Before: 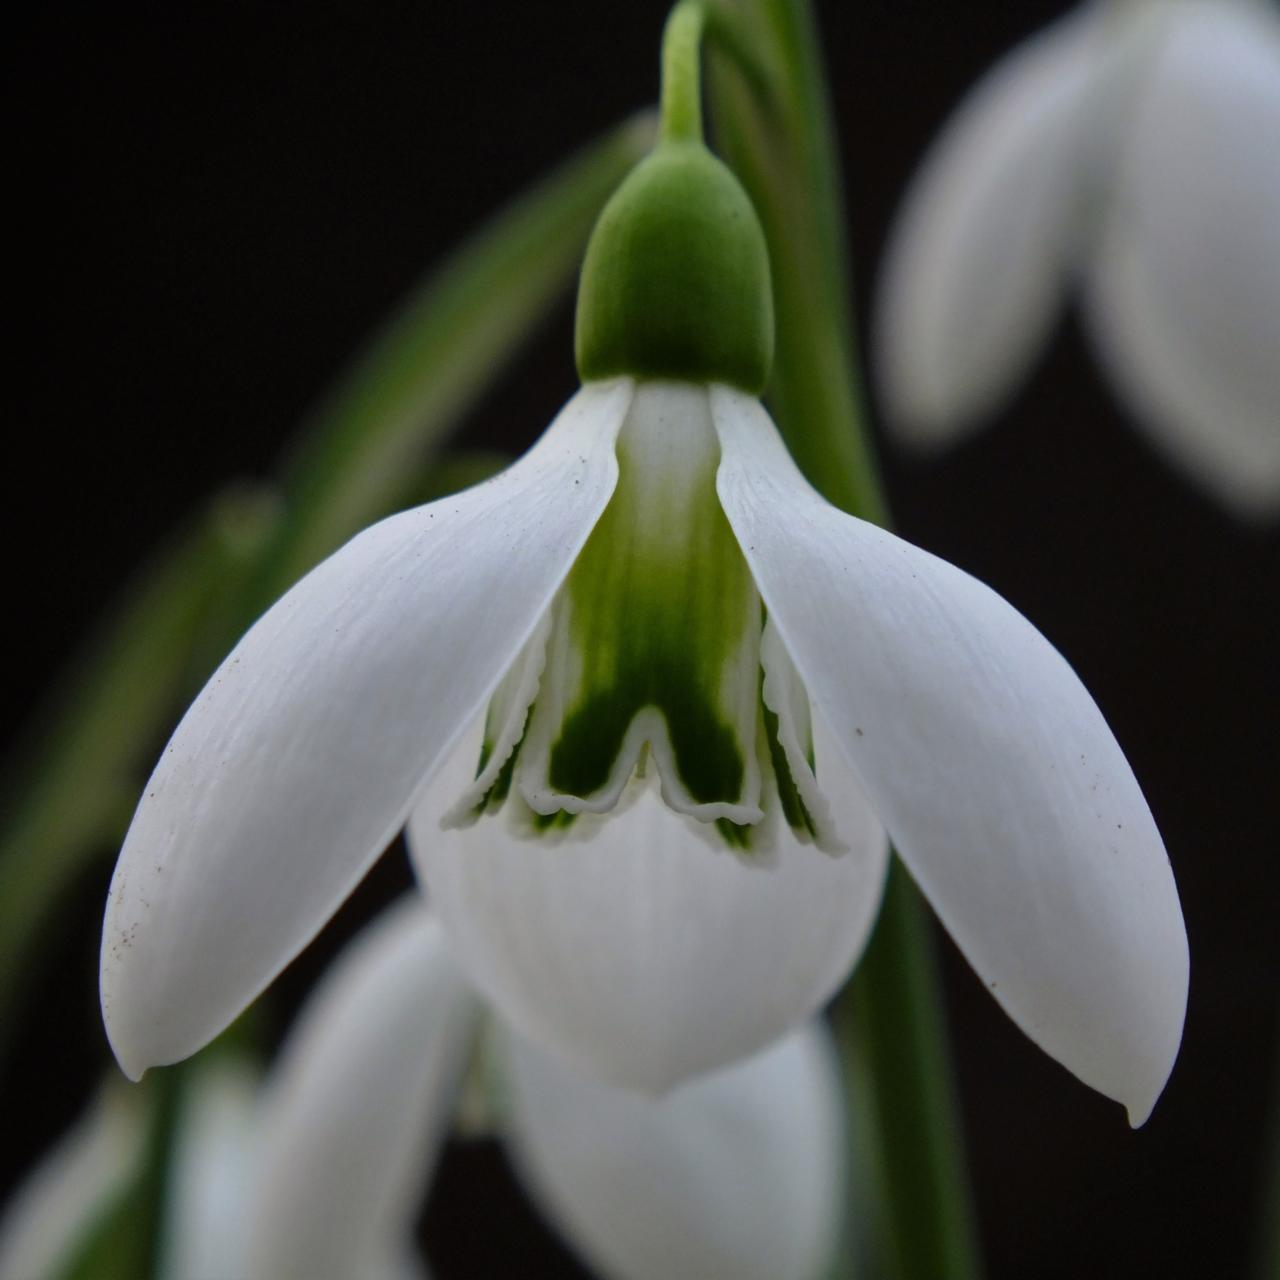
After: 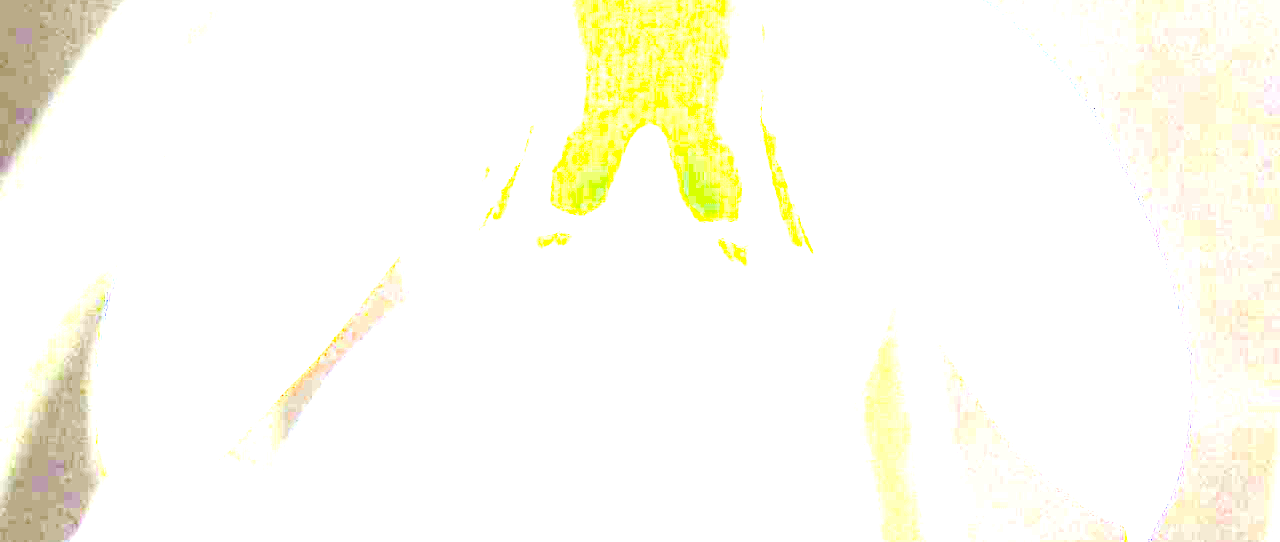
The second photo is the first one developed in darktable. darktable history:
crop: top 45.366%, bottom 12.229%
tone equalizer: edges refinement/feathering 500, mask exposure compensation -1.57 EV, preserve details no
levels: levels [0.016, 0.492, 0.969]
exposure: exposure 7.984 EV, compensate highlight preservation false
